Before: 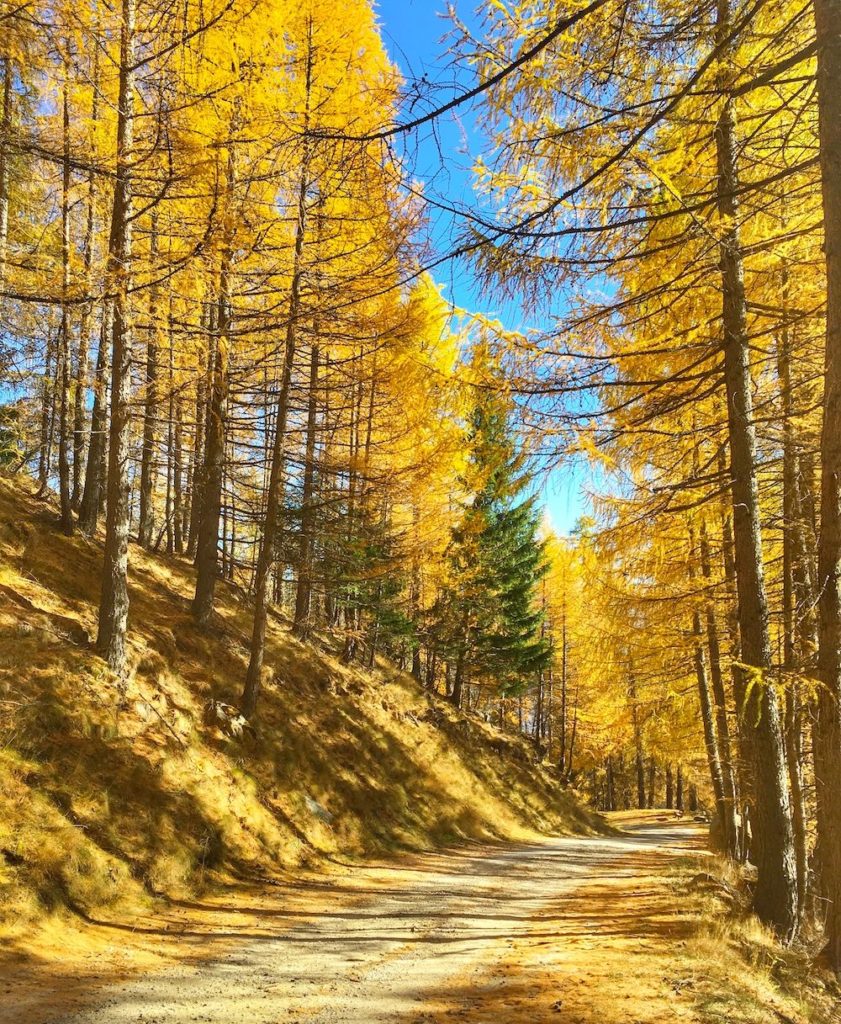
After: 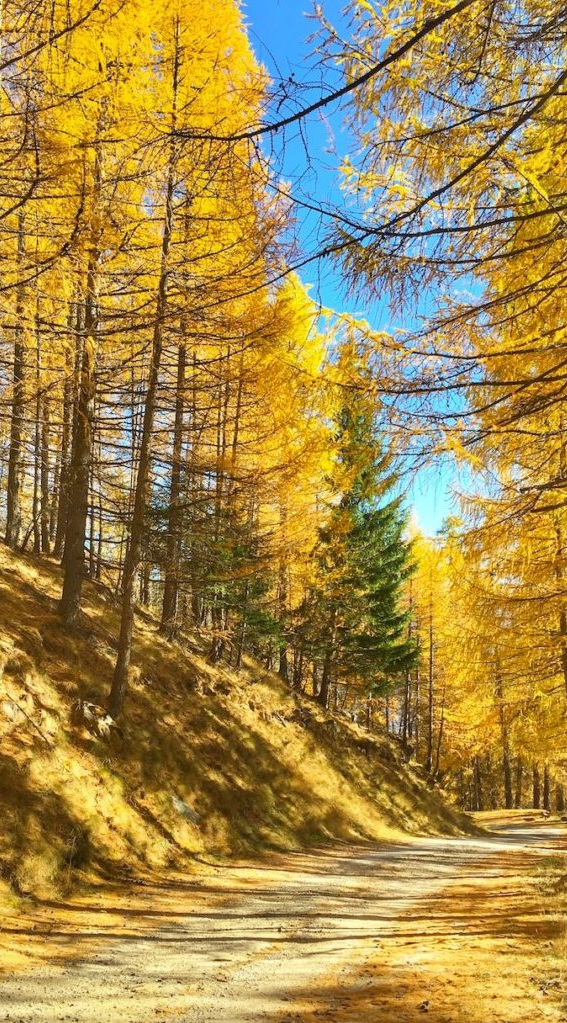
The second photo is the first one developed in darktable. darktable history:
crop and rotate: left 15.904%, right 16.65%
